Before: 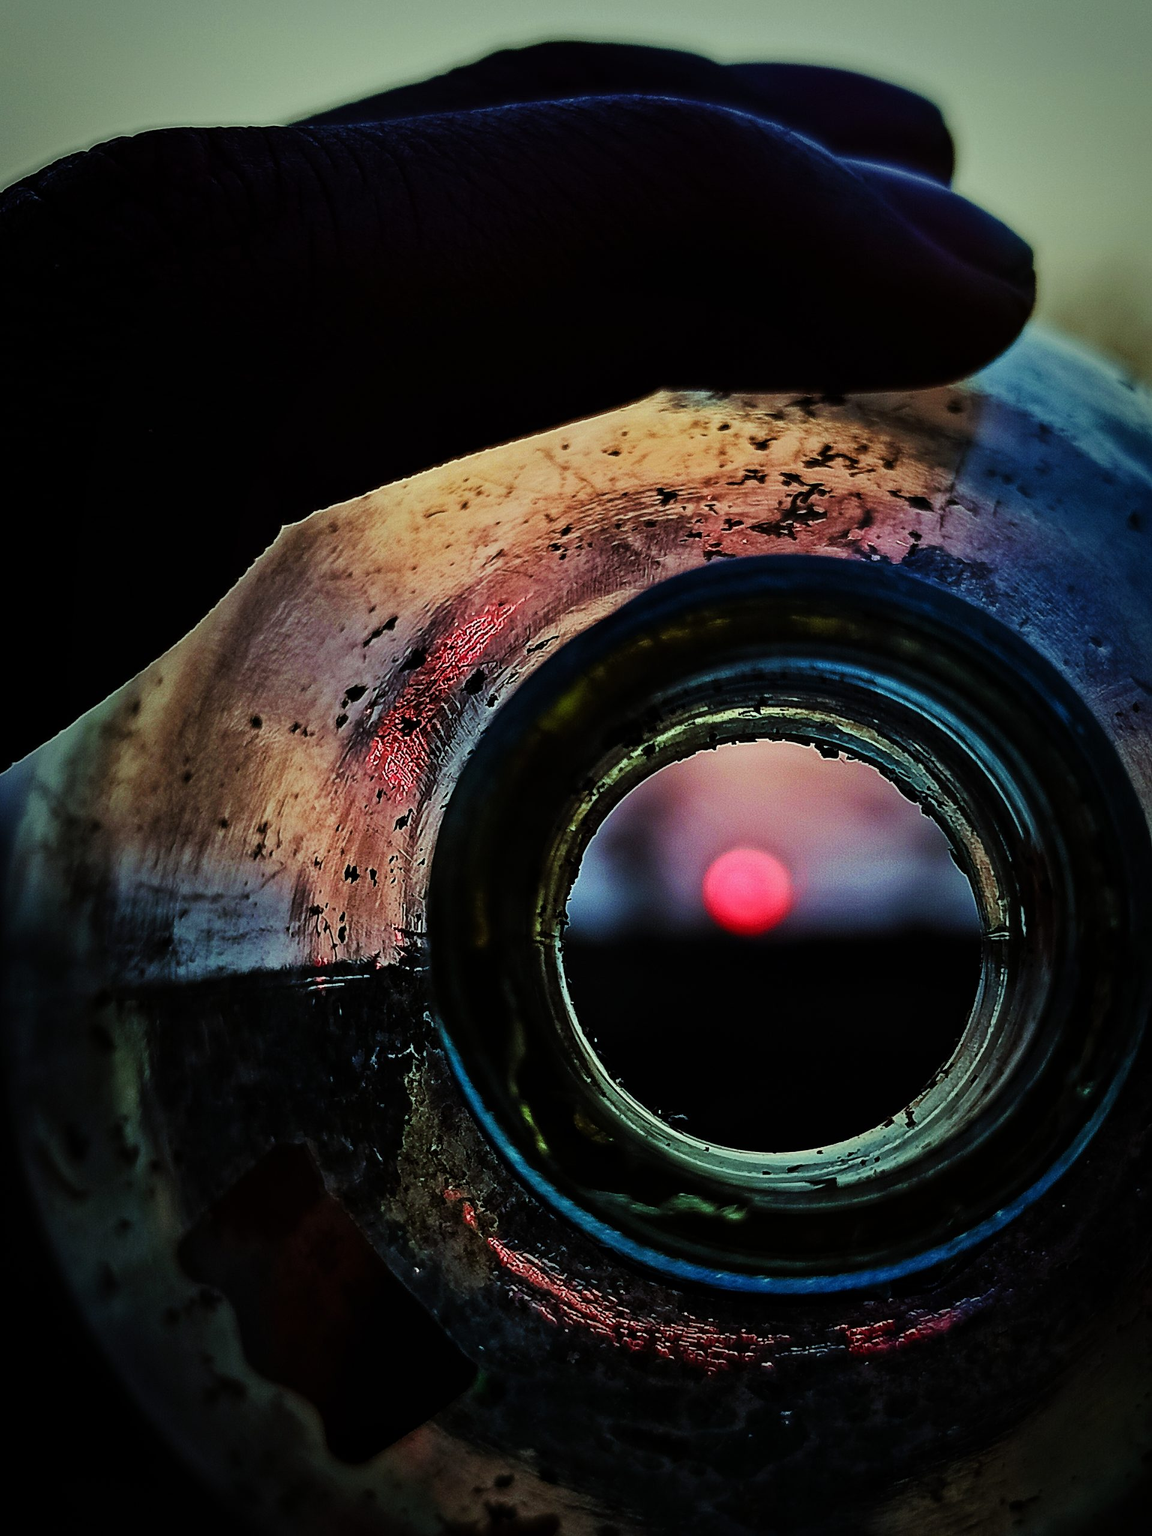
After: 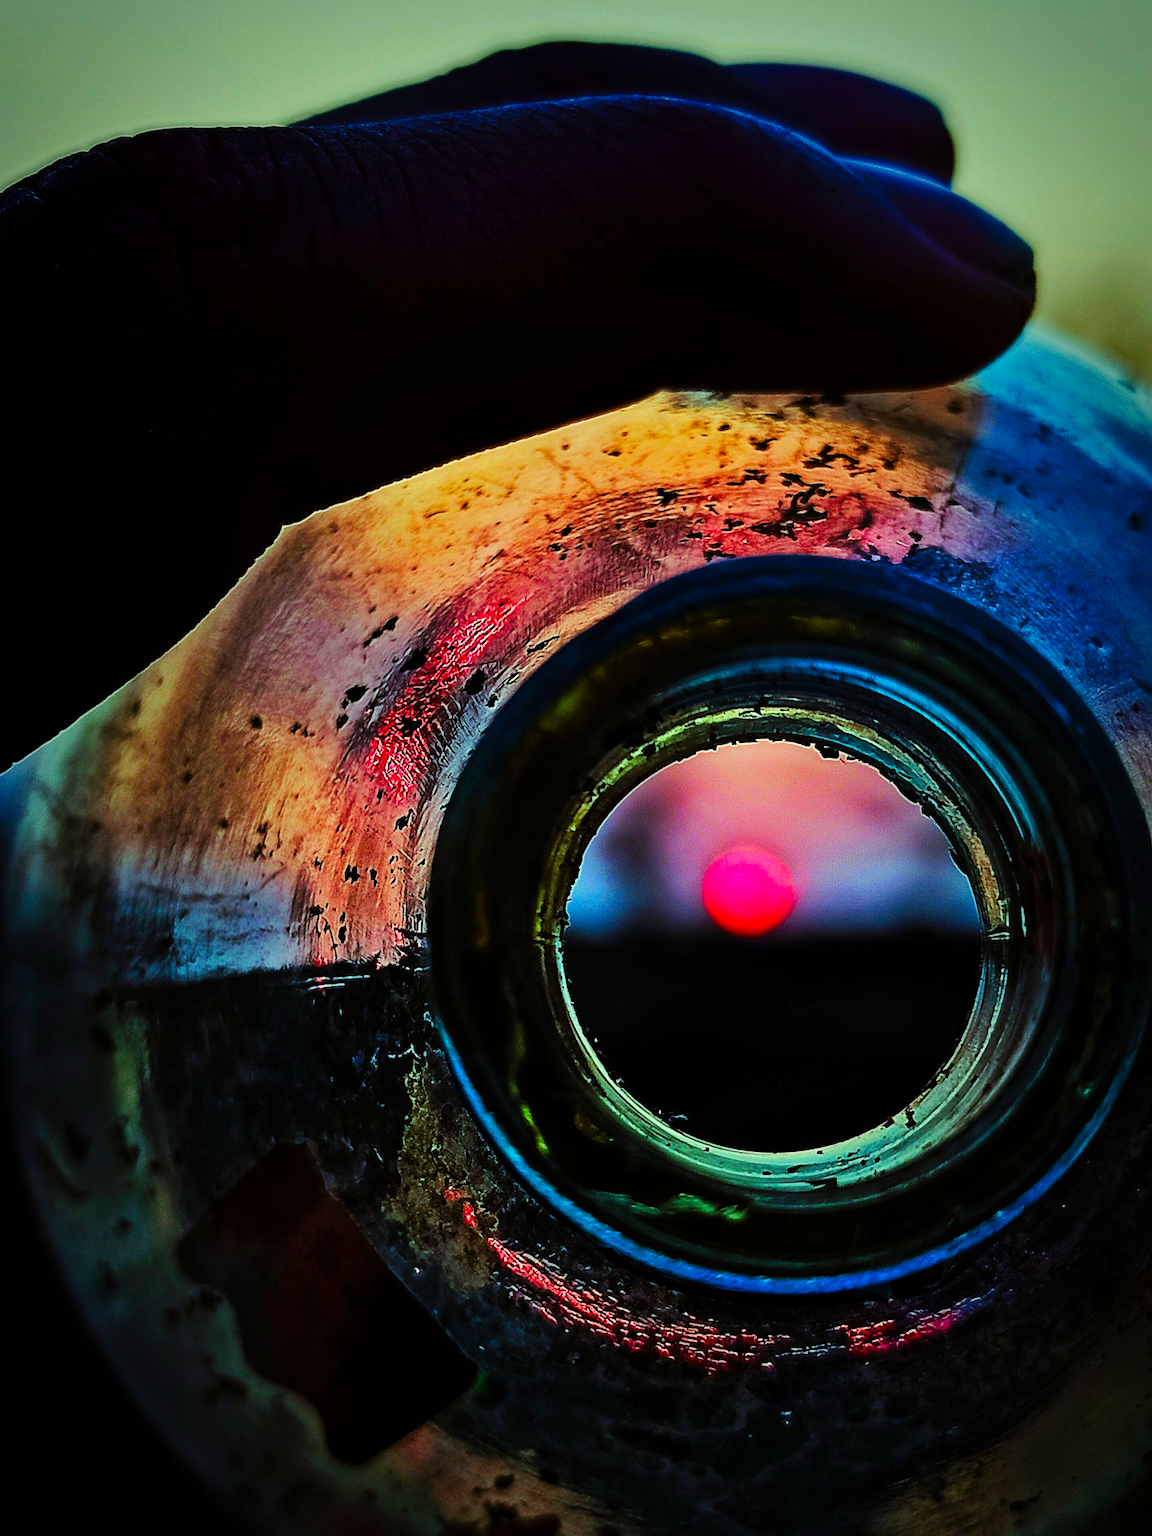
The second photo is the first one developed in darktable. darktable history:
shadows and highlights: radius 172.03, shadows 27.41, white point adjustment 3.07, highlights -68.56, soften with gaussian
color correction: highlights b* -0.04, saturation 1.85
